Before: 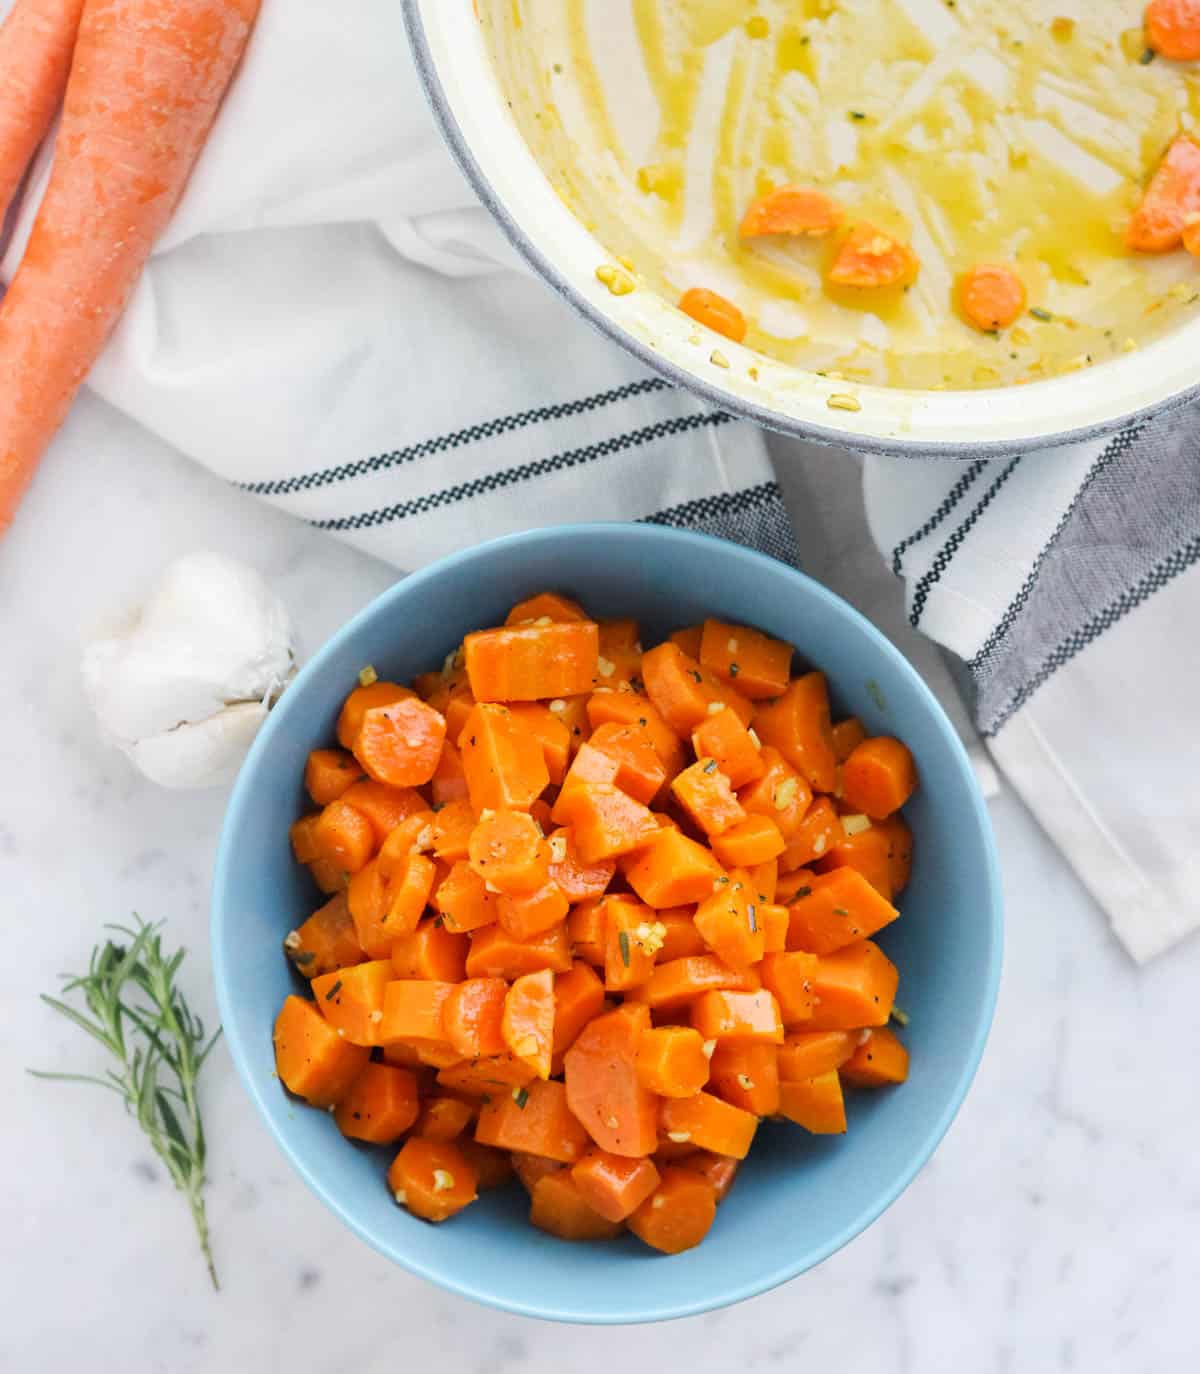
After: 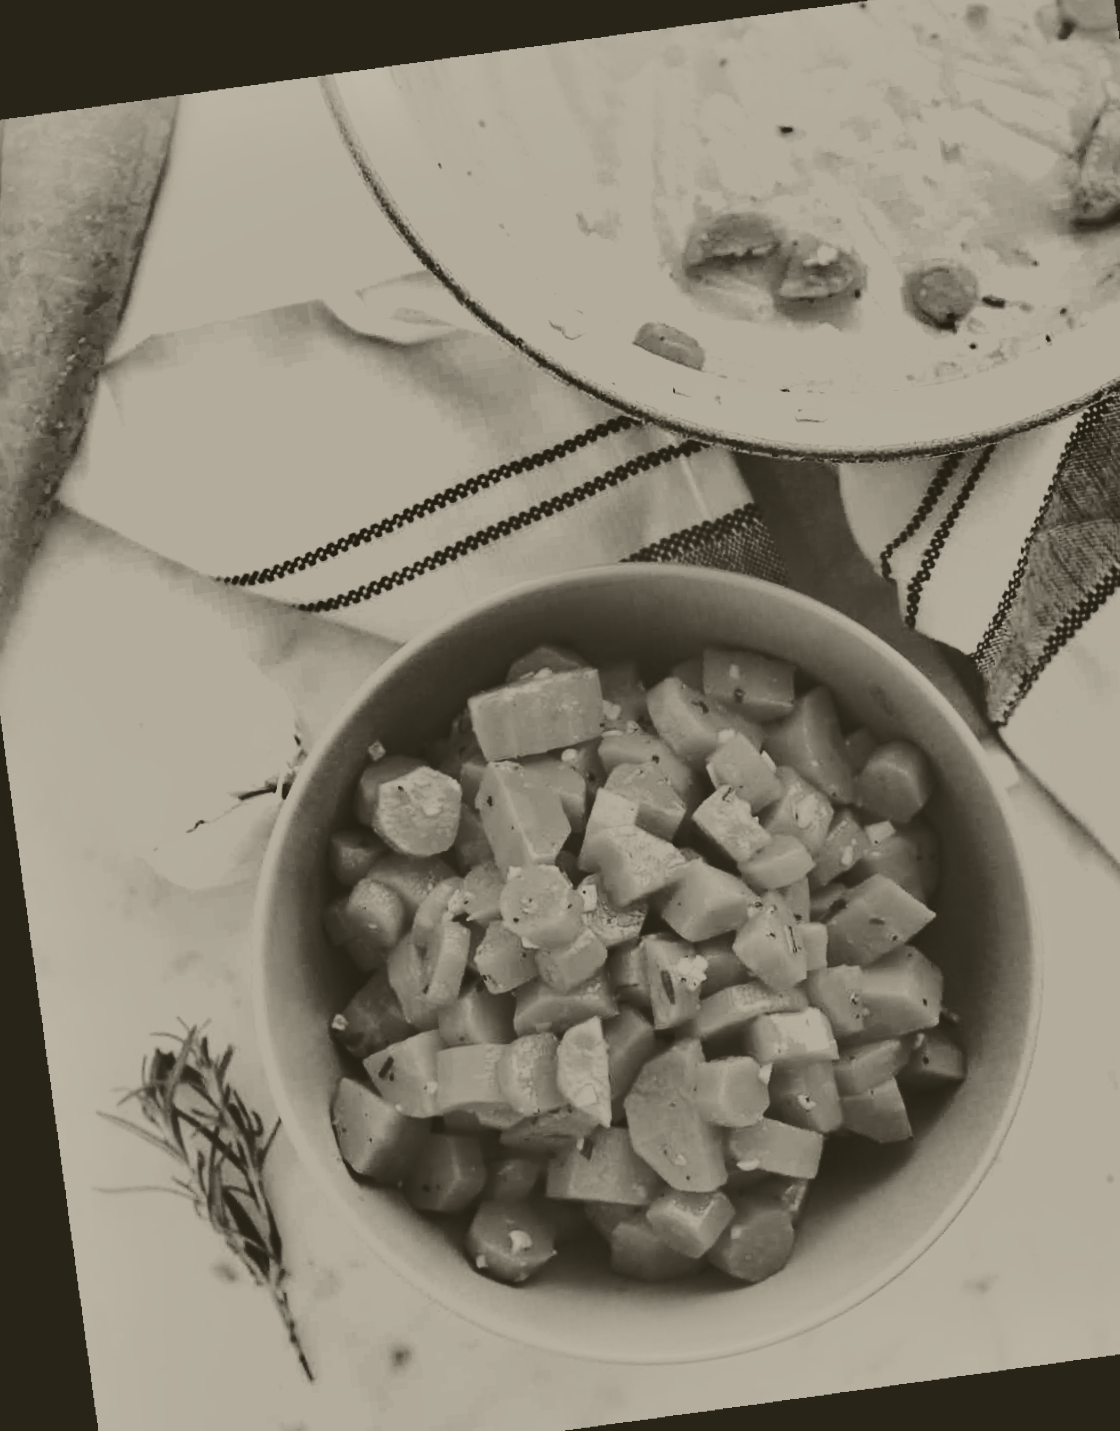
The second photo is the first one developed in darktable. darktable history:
colorize: hue 41.44°, saturation 22%, source mix 60%, lightness 10.61%
rotate and perspective: rotation -6.83°, automatic cropping off
exposure: black level correction -0.005, exposure 0.622 EV, compensate highlight preservation false
contrast brightness saturation: contrast 0.23, brightness 0.1, saturation 0.29
crop and rotate: angle 1°, left 4.281%, top 0.642%, right 11.383%, bottom 2.486%
shadows and highlights: shadows 20.91, highlights -82.73, soften with gaussian
